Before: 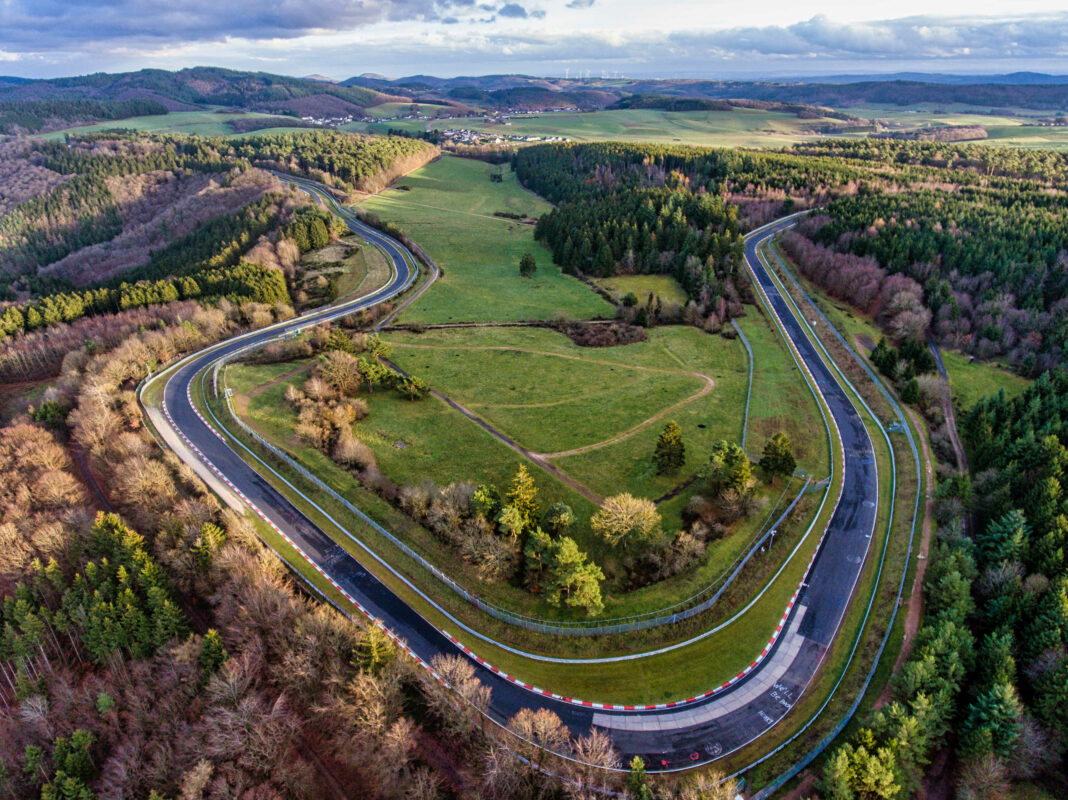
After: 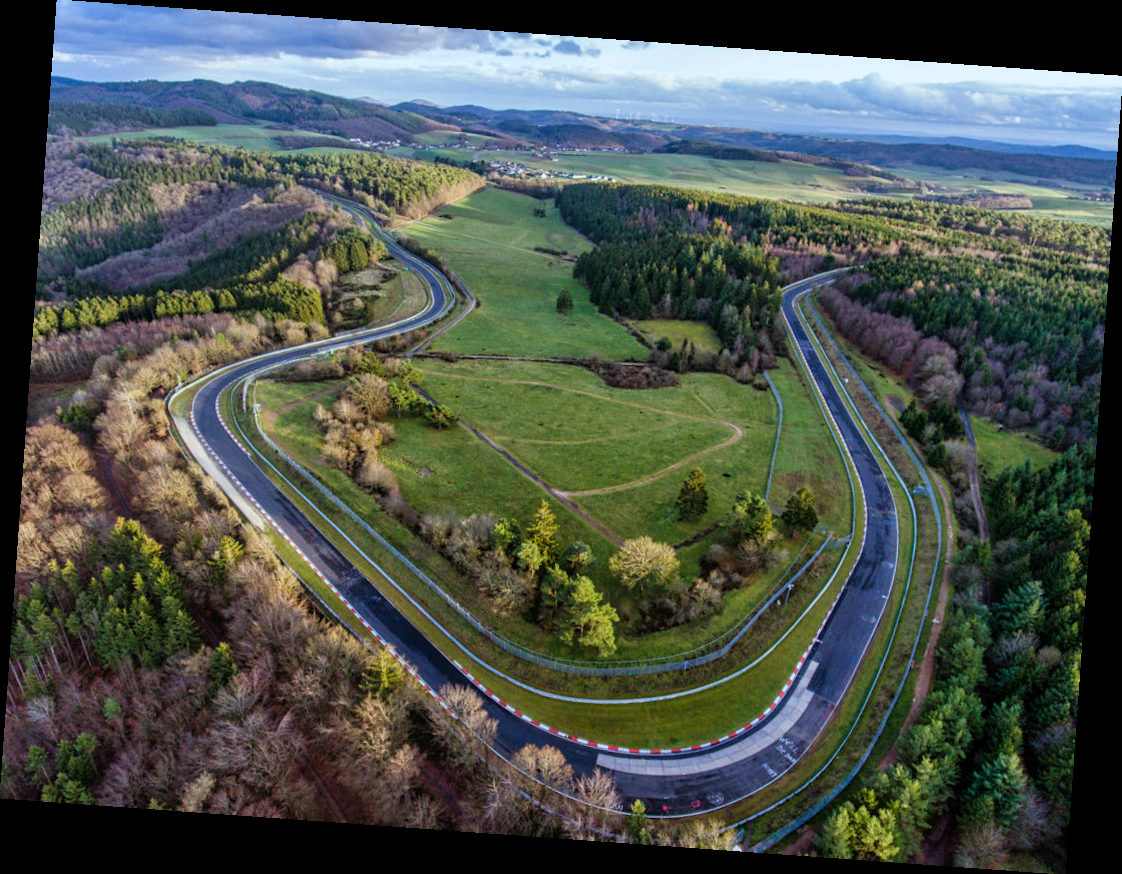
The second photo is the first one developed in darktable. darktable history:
rotate and perspective: rotation 4.1°, automatic cropping off
white balance: red 0.925, blue 1.046
